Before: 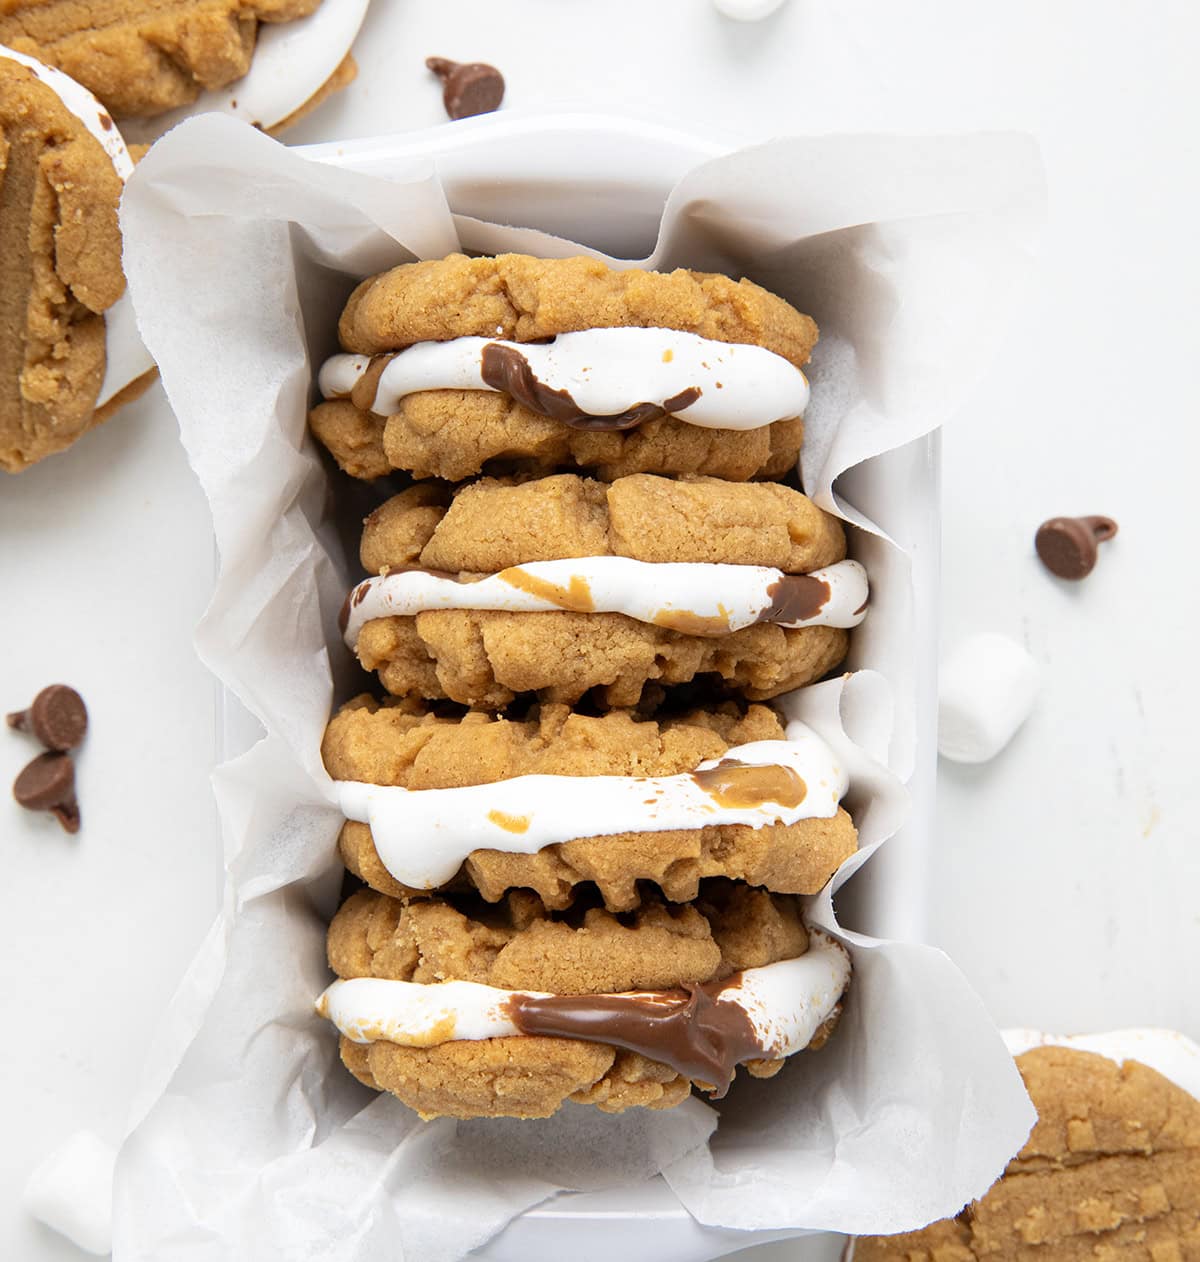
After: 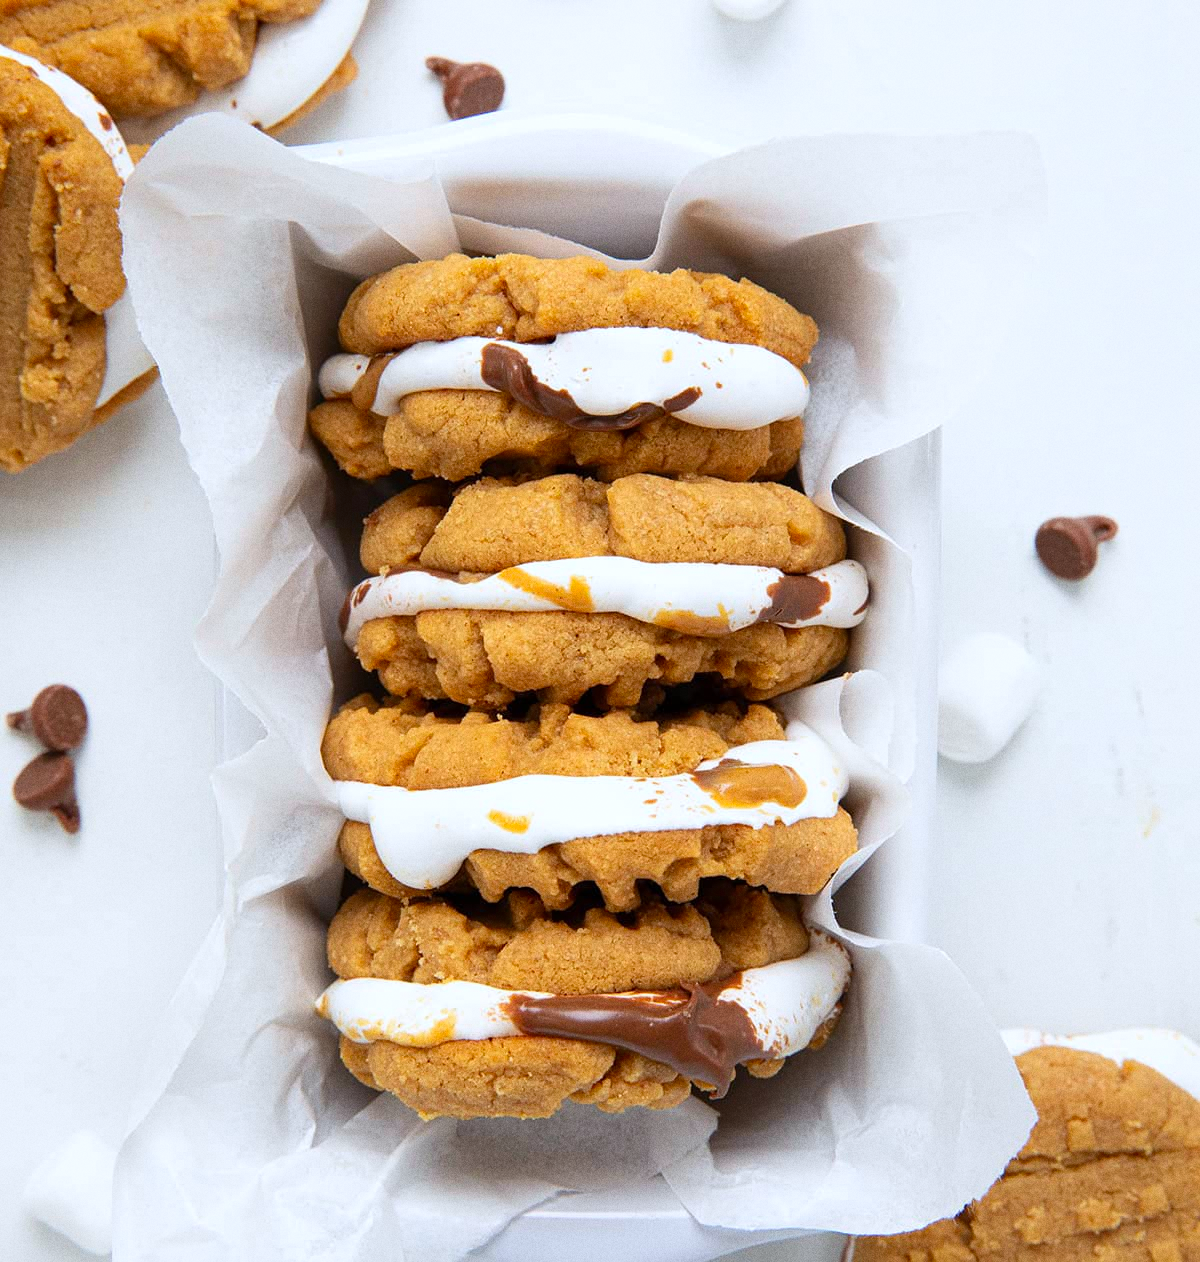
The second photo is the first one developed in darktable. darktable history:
grain: on, module defaults
color correction: saturation 1.1
white balance: red 0.976, blue 1.04
